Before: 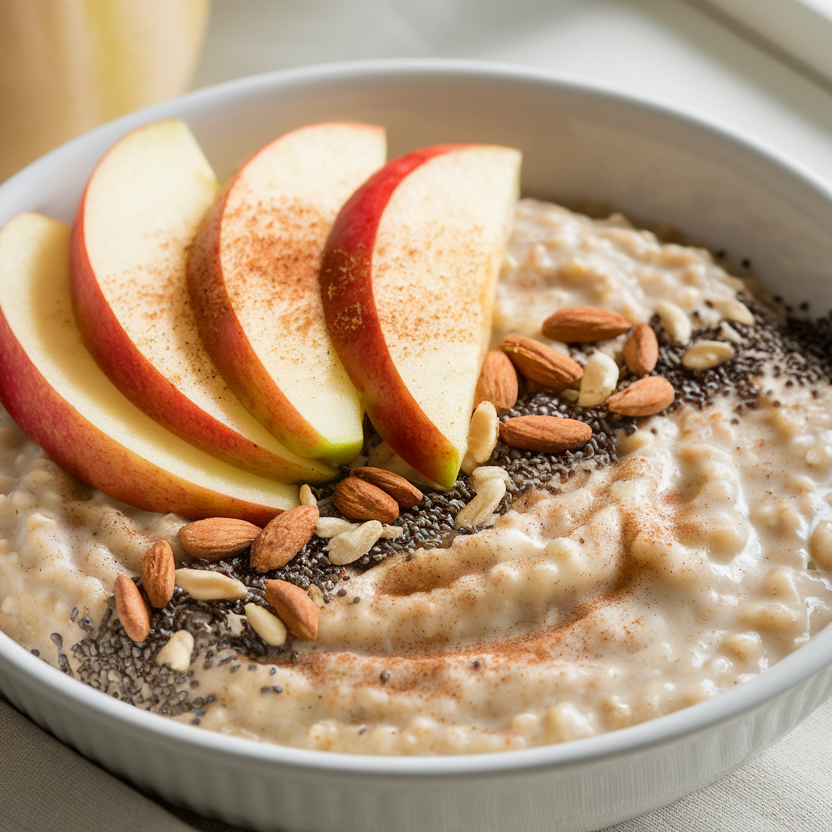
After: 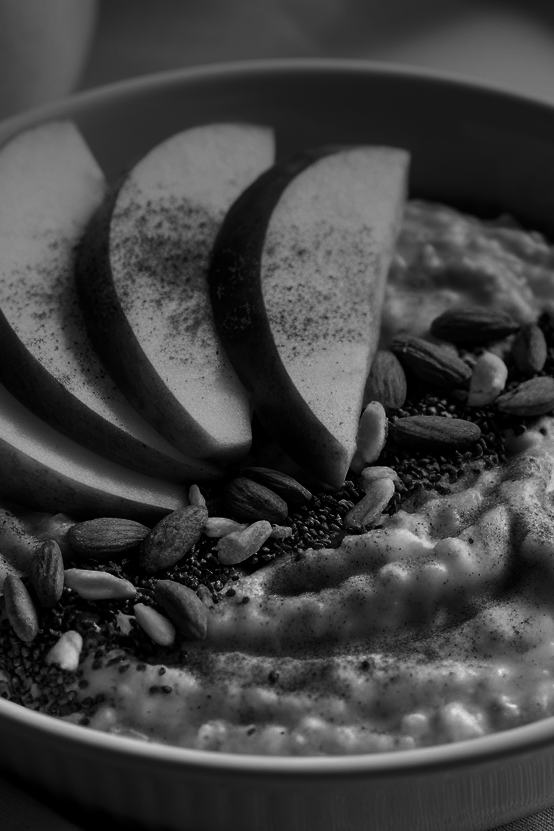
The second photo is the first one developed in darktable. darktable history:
contrast brightness saturation: contrast 0.02, brightness -1, saturation -1
graduated density: on, module defaults
crop and rotate: left 13.342%, right 19.991%
